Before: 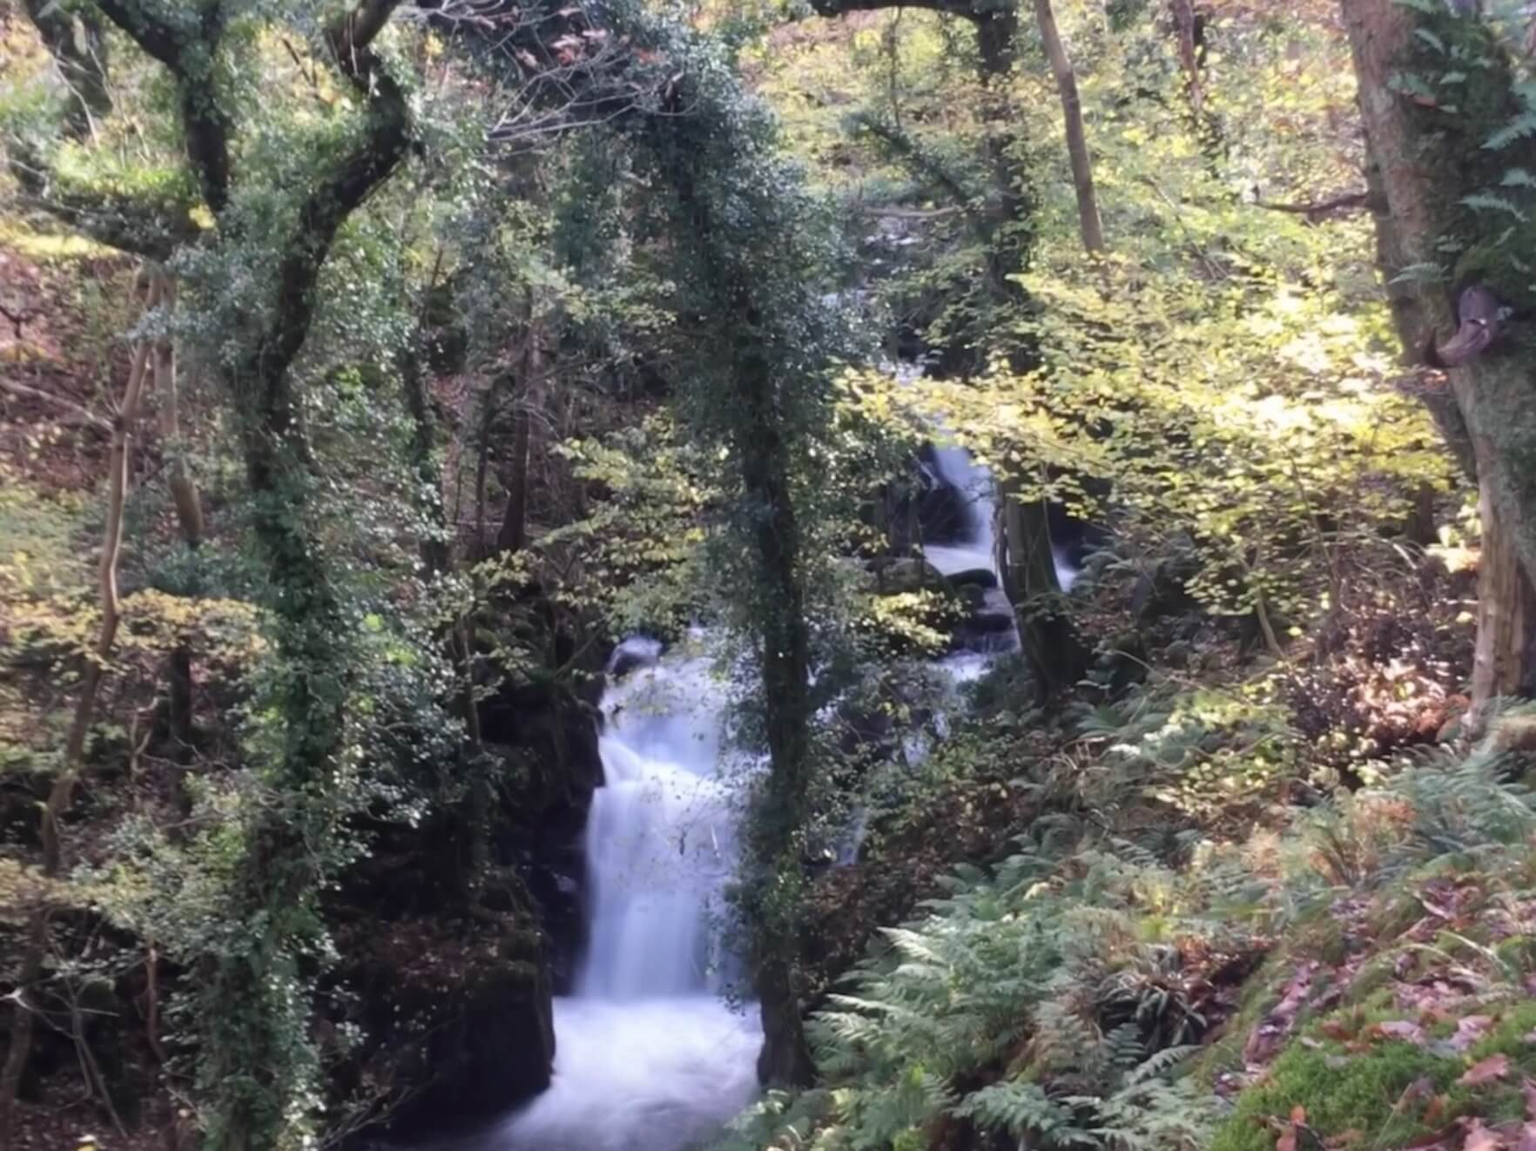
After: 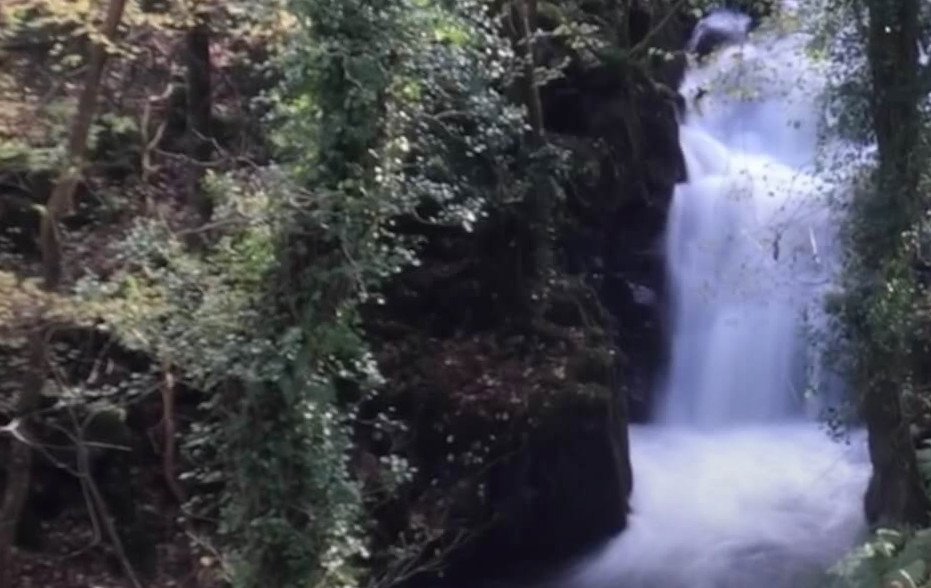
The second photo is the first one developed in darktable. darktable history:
graduated density: rotation -180°, offset 24.95
crop and rotate: top 54.778%, right 46.61%, bottom 0.159%
rotate and perspective: rotation -0.45°, automatic cropping original format, crop left 0.008, crop right 0.992, crop top 0.012, crop bottom 0.988
